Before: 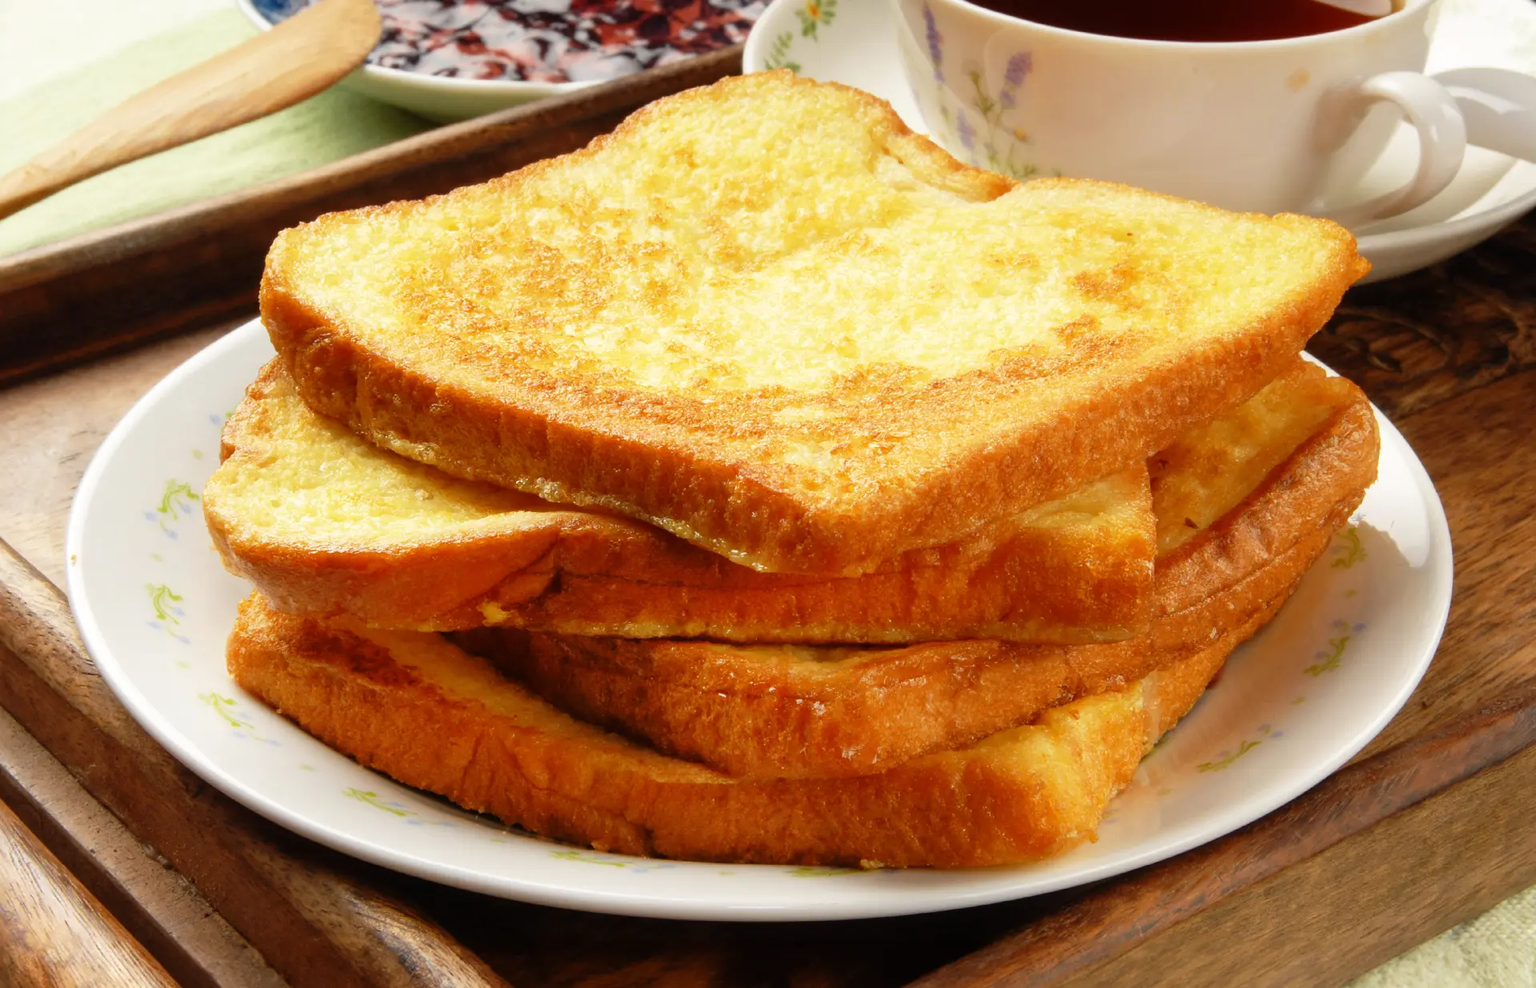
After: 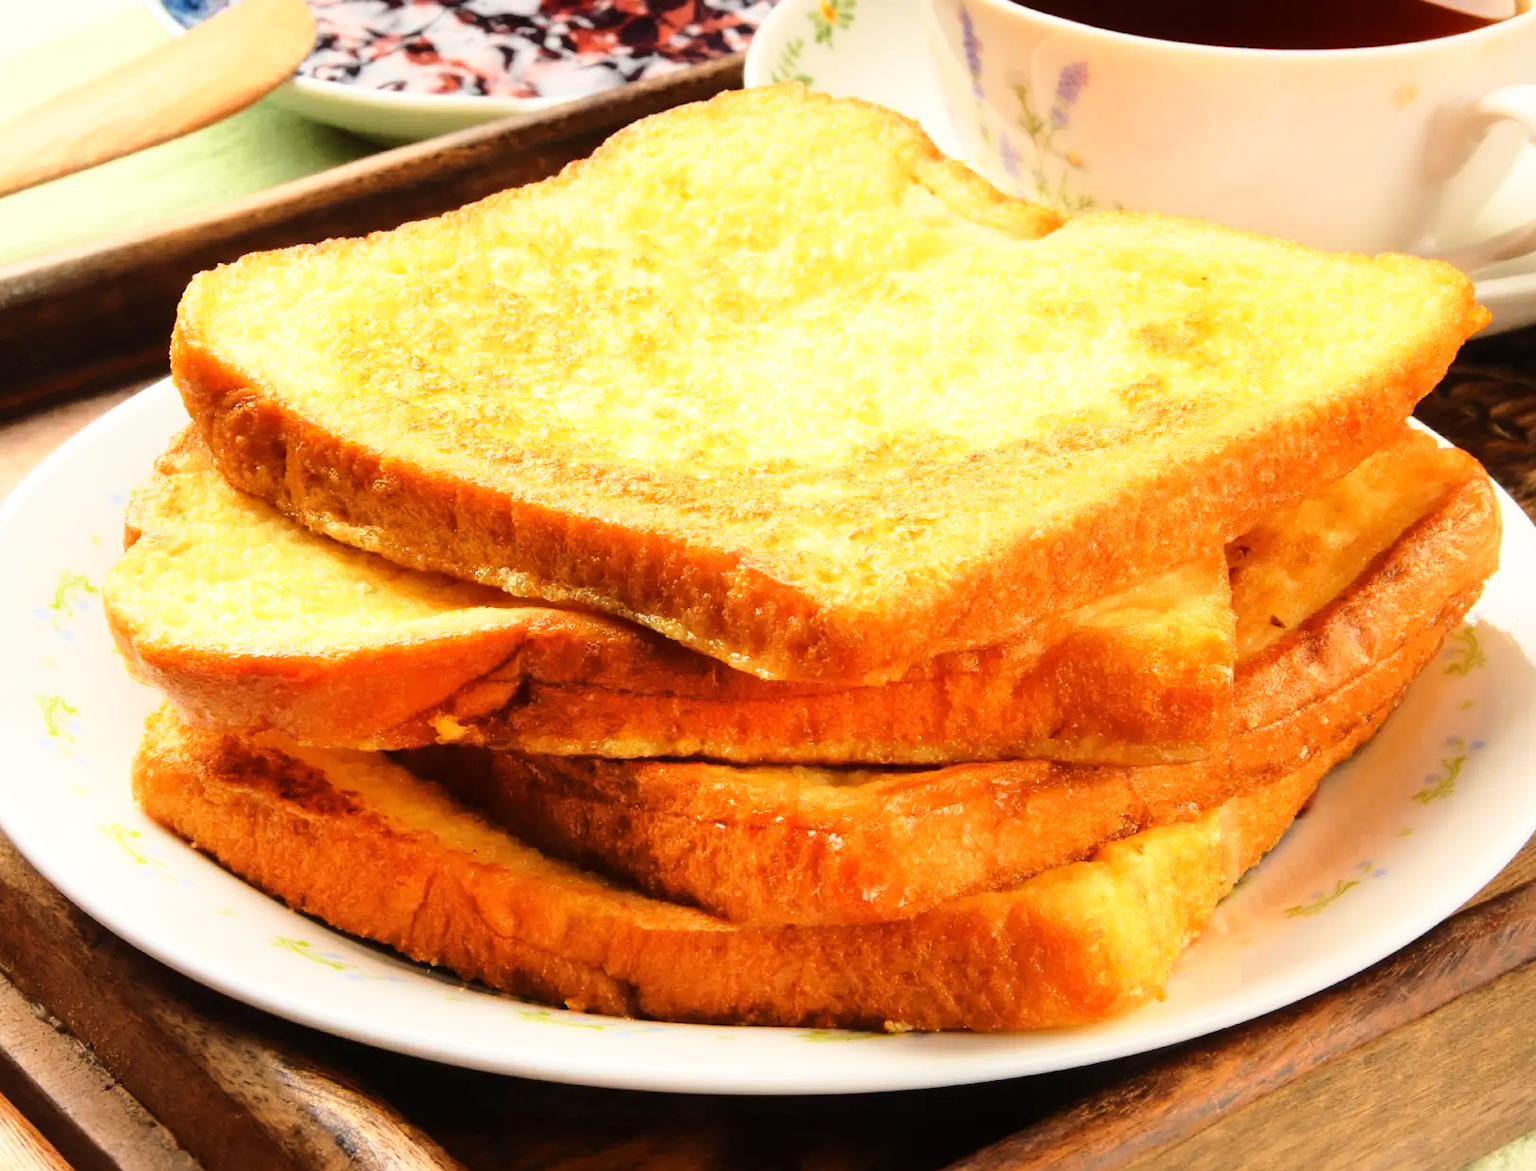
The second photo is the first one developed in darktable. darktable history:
crop: left 7.598%, right 7.873%
base curve: curves: ch0 [(0, 0) (0.032, 0.037) (0.105, 0.228) (0.435, 0.76) (0.856, 0.983) (1, 1)]
